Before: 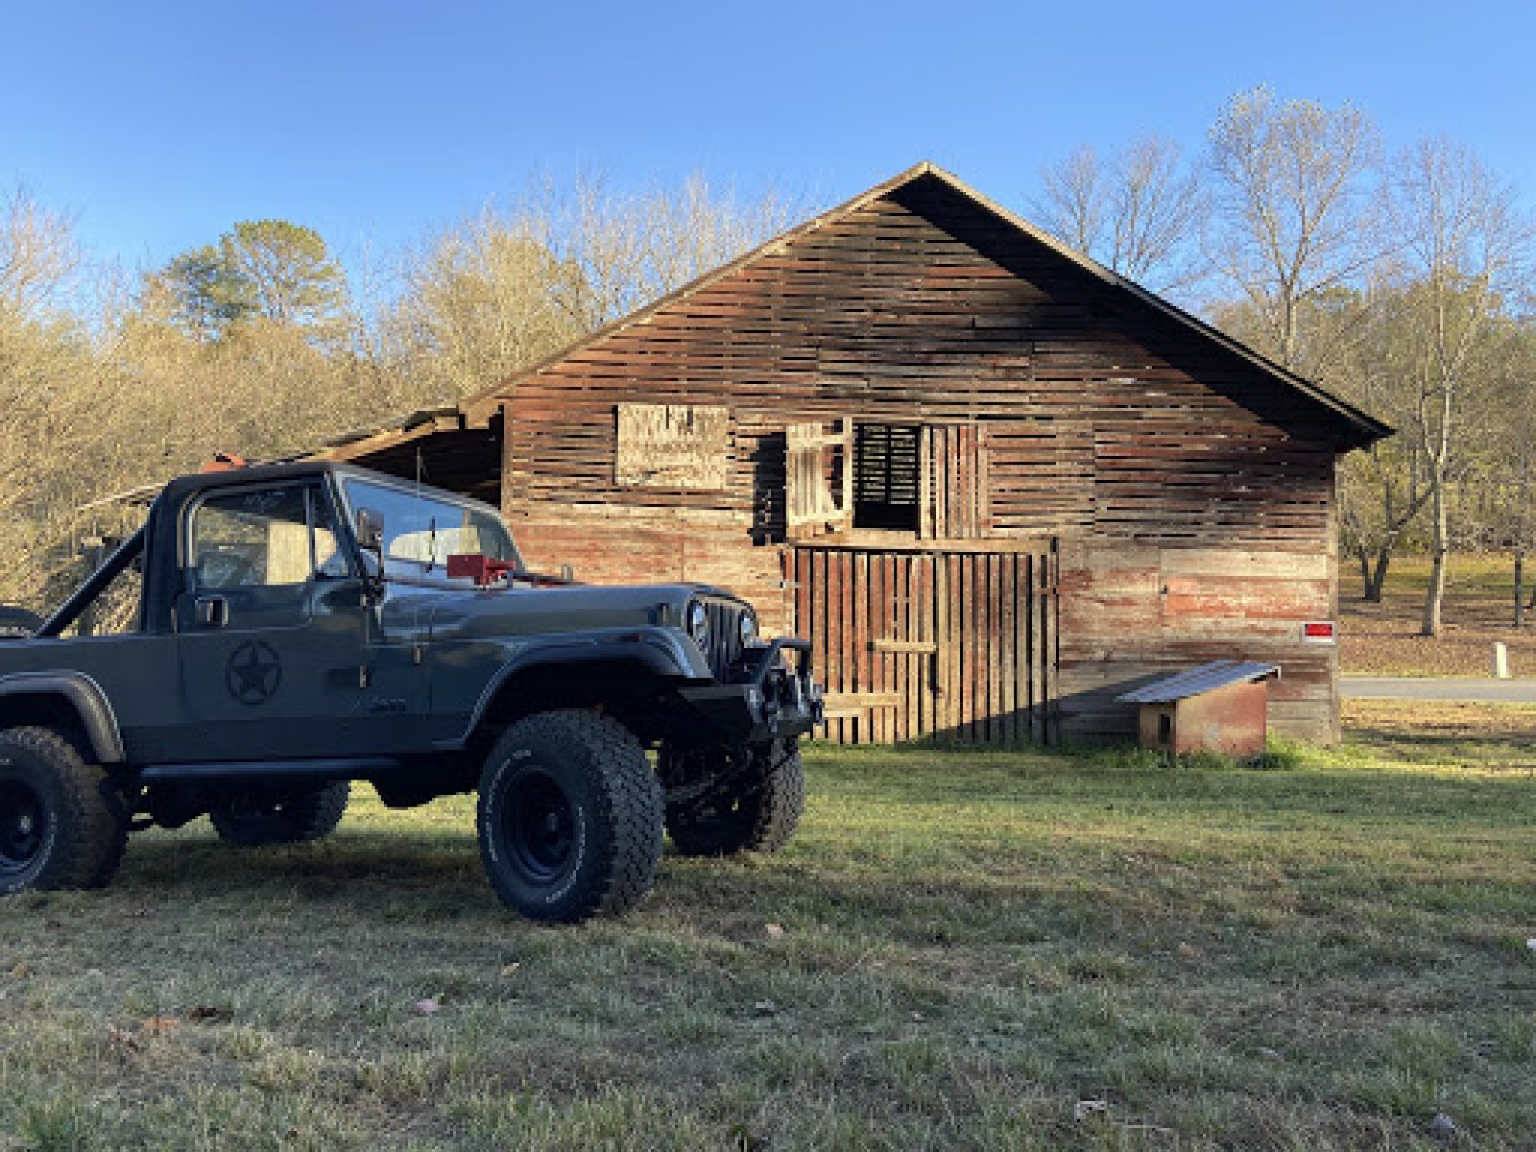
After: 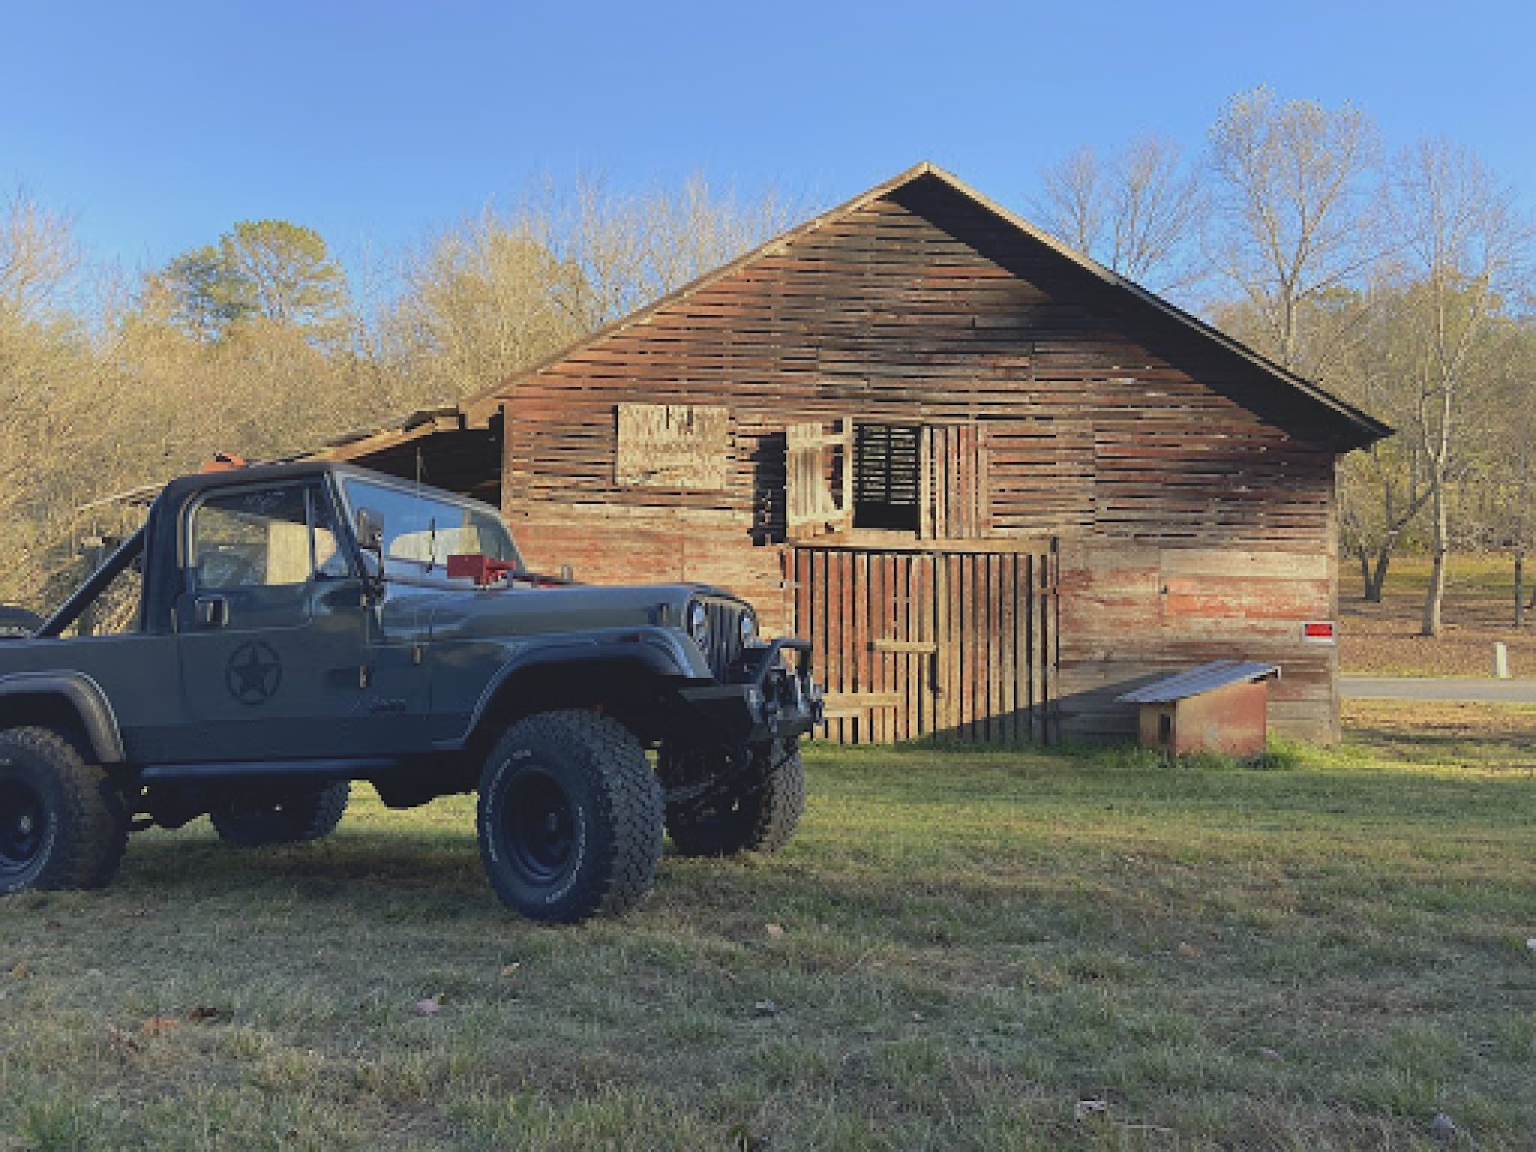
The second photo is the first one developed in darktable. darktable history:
sharpen: amount 0.205
contrast brightness saturation: saturation -0.052
local contrast: detail 69%
